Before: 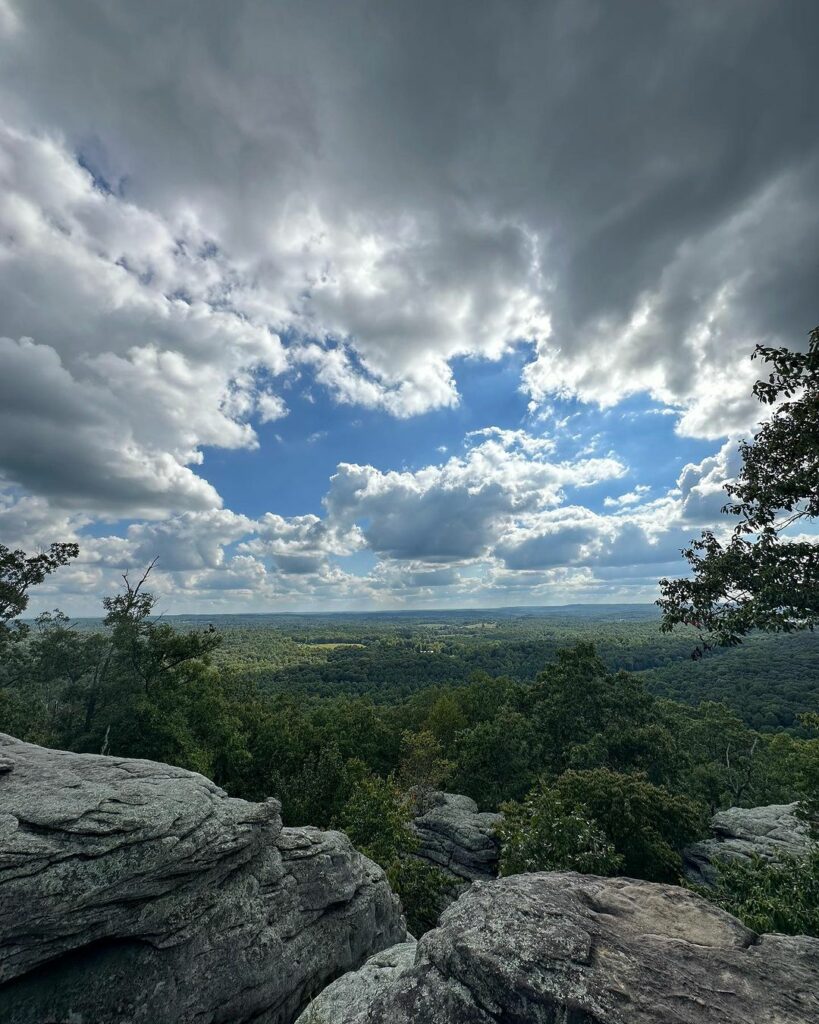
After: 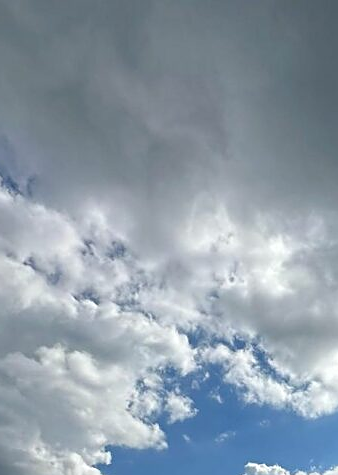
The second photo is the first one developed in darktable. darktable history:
exposure: compensate highlight preservation false
crop and rotate: left 11.258%, top 0.073%, right 47.365%, bottom 53.535%
sharpen: on, module defaults
